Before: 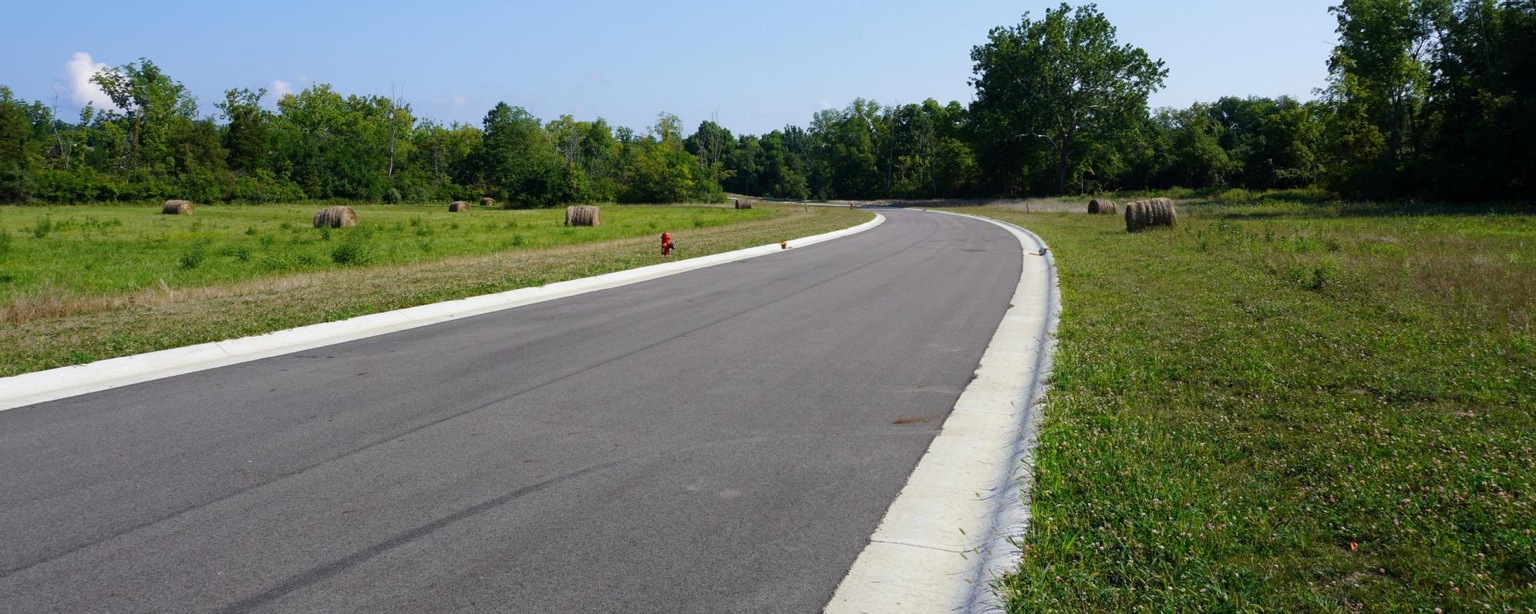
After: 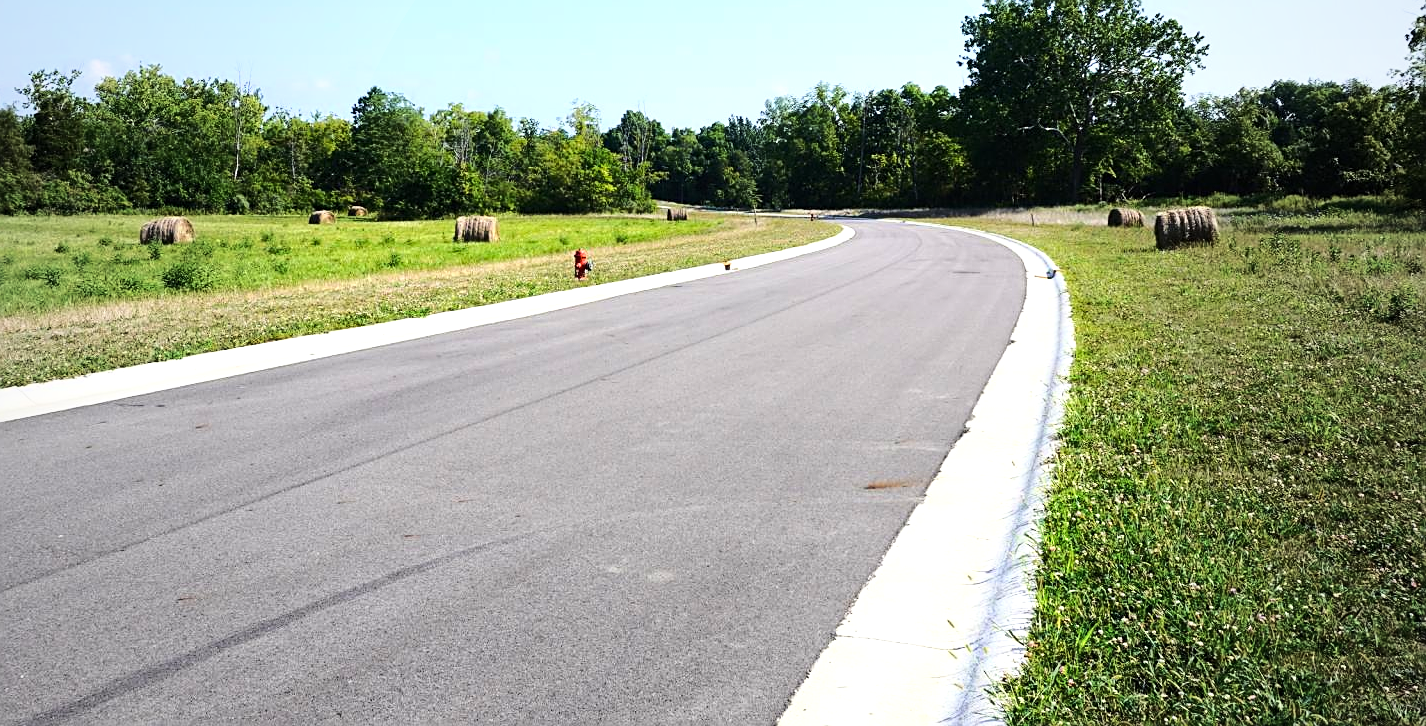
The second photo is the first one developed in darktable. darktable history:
sharpen: on, module defaults
crop and rotate: left 13.157%, top 5.383%, right 12.567%
levels: levels [0, 0.474, 0.947]
base curve: curves: ch0 [(0, 0) (0.028, 0.03) (0.105, 0.232) (0.387, 0.748) (0.754, 0.968) (1, 1)], preserve colors average RGB
vignetting: fall-off start 72.07%, fall-off radius 107.86%, brightness -0.281, center (-0.032, -0.04), width/height ratio 0.73, unbound false
